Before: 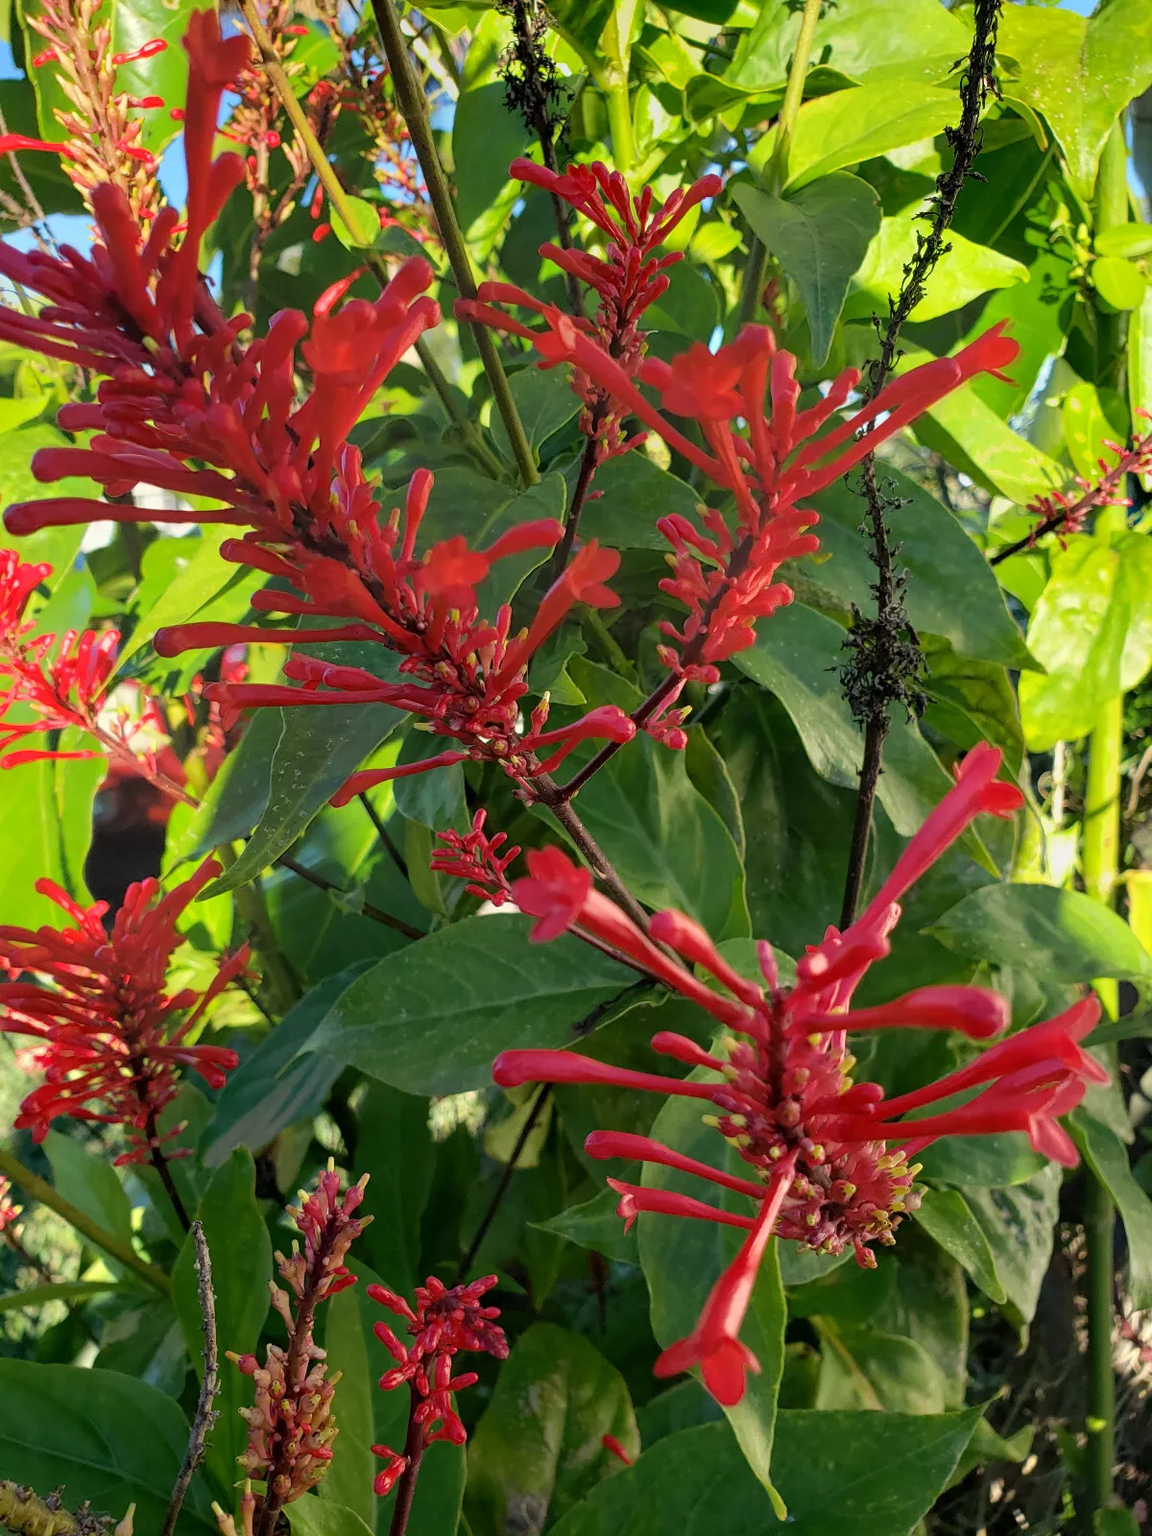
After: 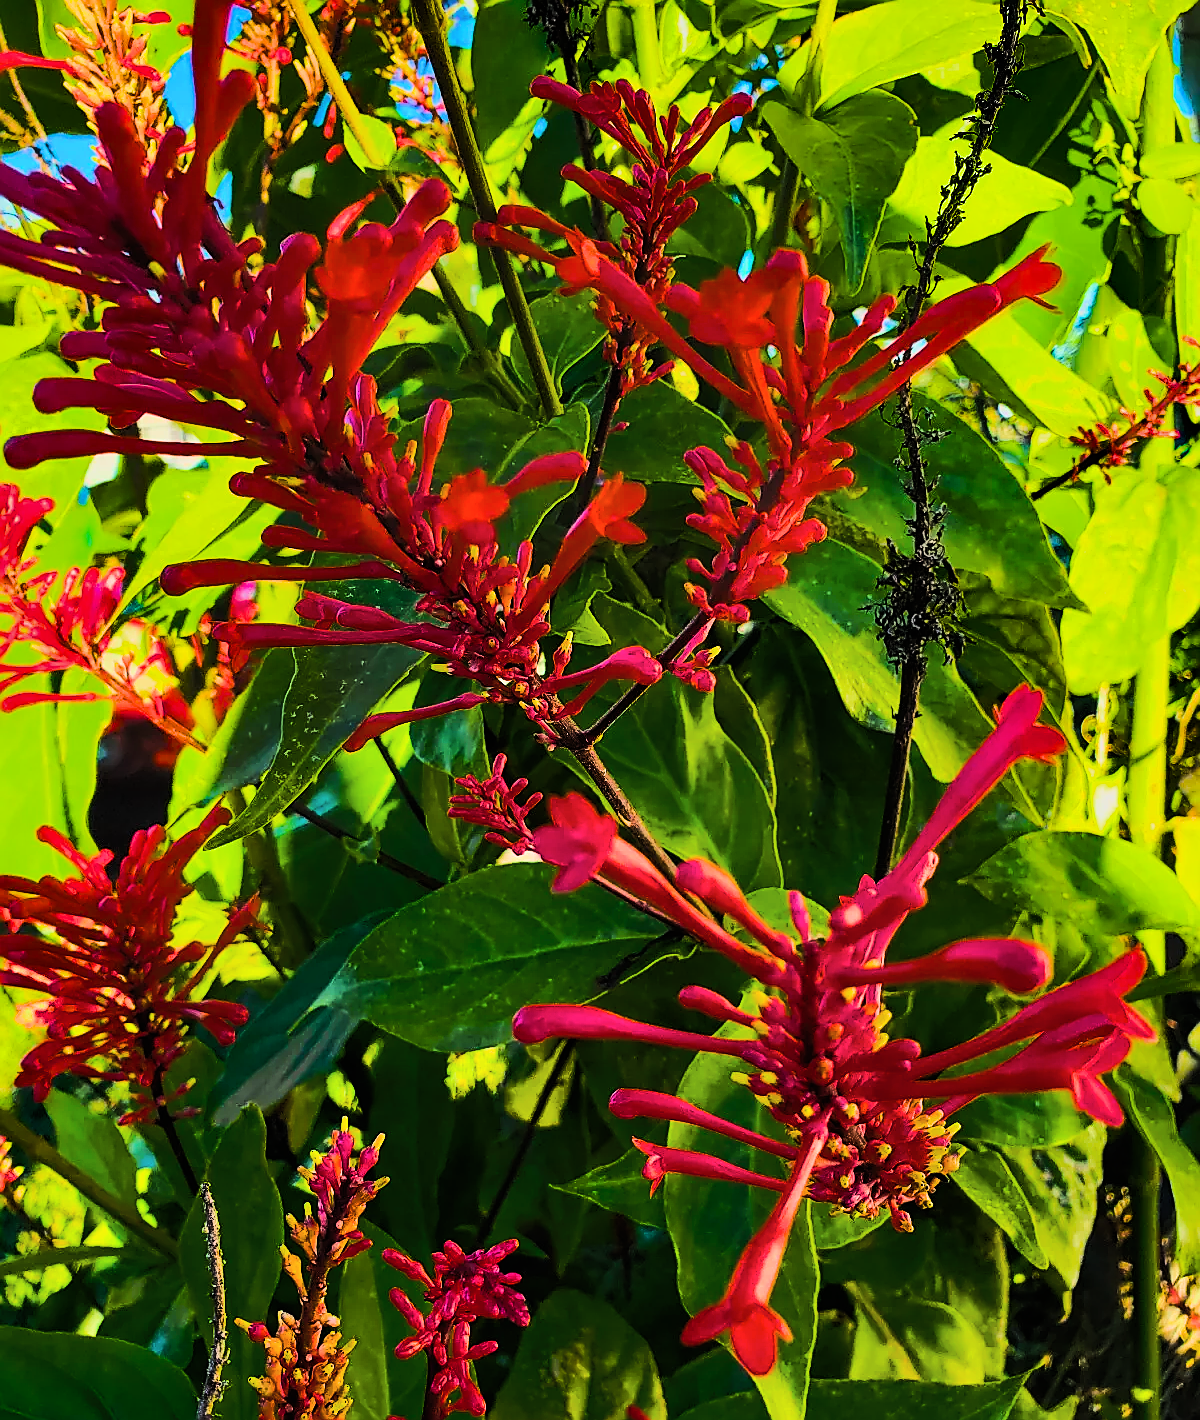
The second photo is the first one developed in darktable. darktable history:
exposure: black level correction -0.005, exposure 1 EV, compensate highlight preservation false
crop and rotate: top 5.609%, bottom 5.609%
filmic rgb: black relative exposure -7.15 EV, white relative exposure 5.36 EV, hardness 3.02, color science v6 (2022)
sharpen: radius 1.4, amount 1.25, threshold 0.7
shadows and highlights: soften with gaussian
color balance rgb: linear chroma grading › global chroma 40.15%, perceptual saturation grading › global saturation 60.58%, perceptual saturation grading › highlights 20.44%, perceptual saturation grading › shadows -50.36%, perceptual brilliance grading › highlights 2.19%, perceptual brilliance grading › mid-tones -50.36%, perceptual brilliance grading › shadows -50.36%
